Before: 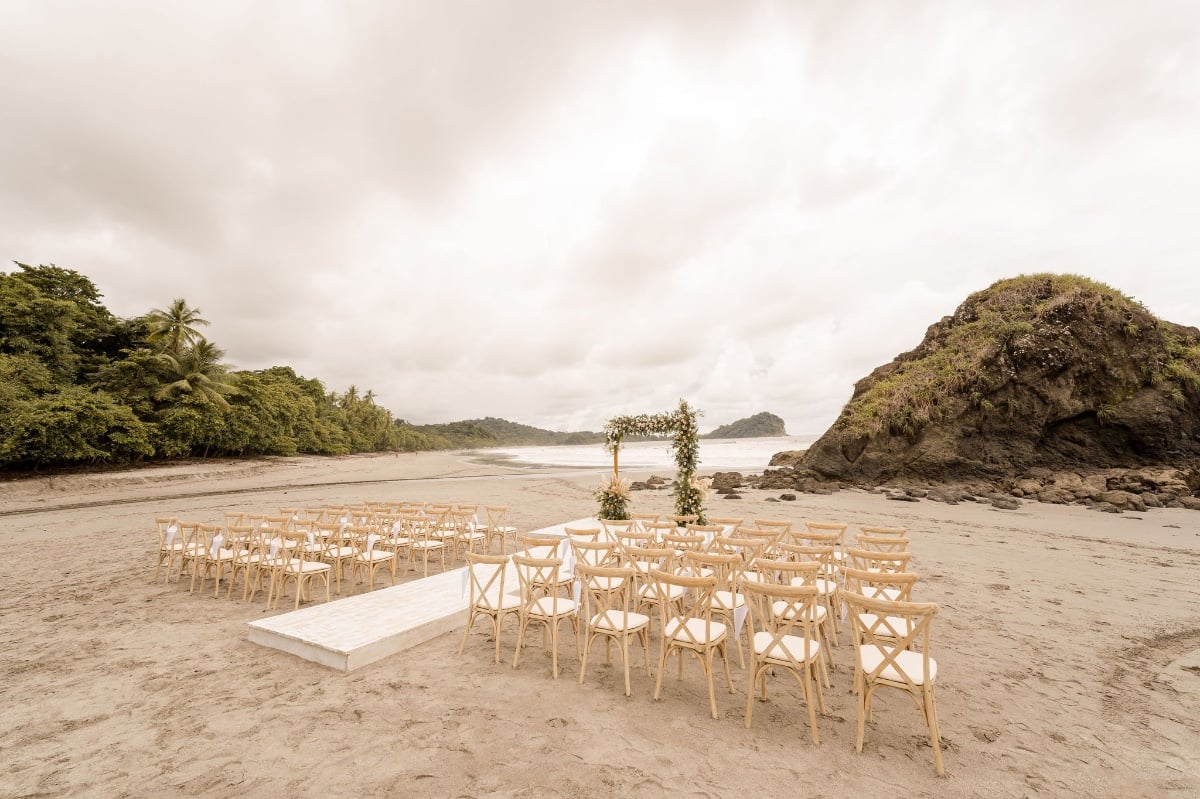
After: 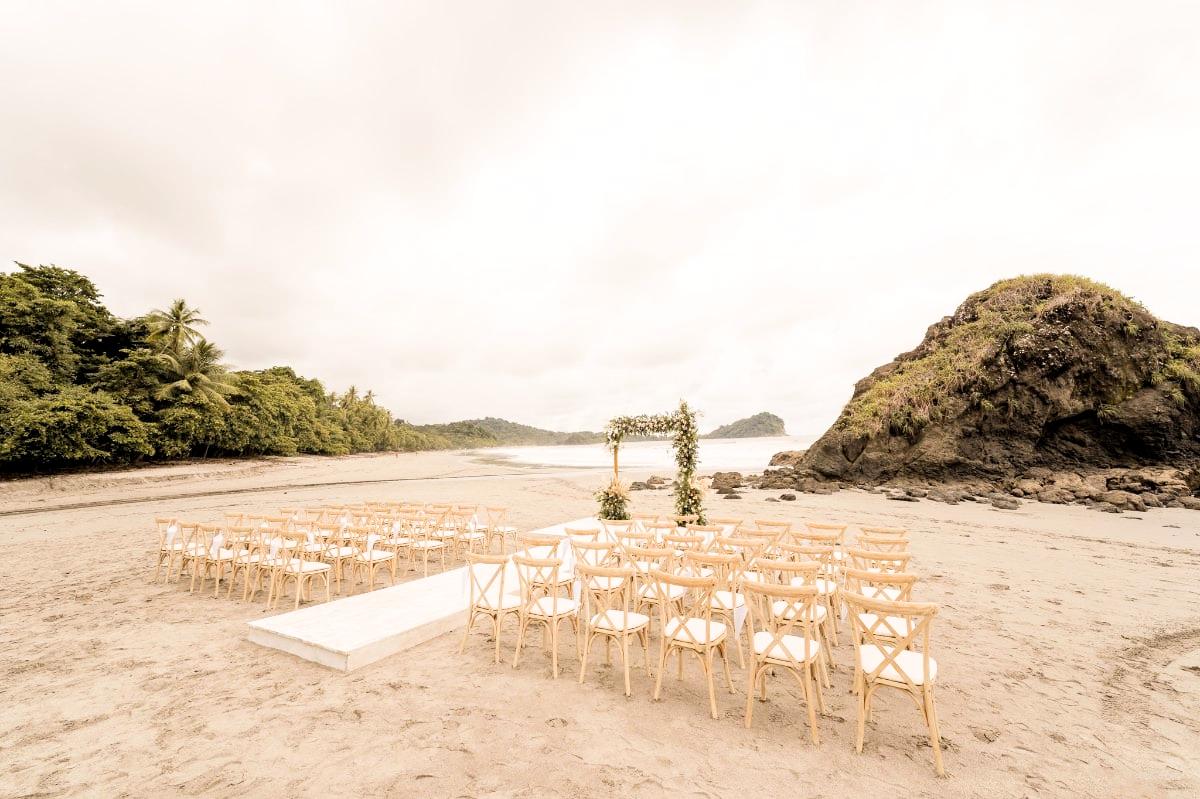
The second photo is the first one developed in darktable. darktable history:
exposure: black level correction 0, exposure 0.7 EV, compensate highlight preservation false
filmic rgb: black relative exposure -11.75 EV, white relative exposure 5.43 EV, threshold 2.94 EV, hardness 4.5, latitude 49.99%, contrast 1.141, enable highlight reconstruction true
